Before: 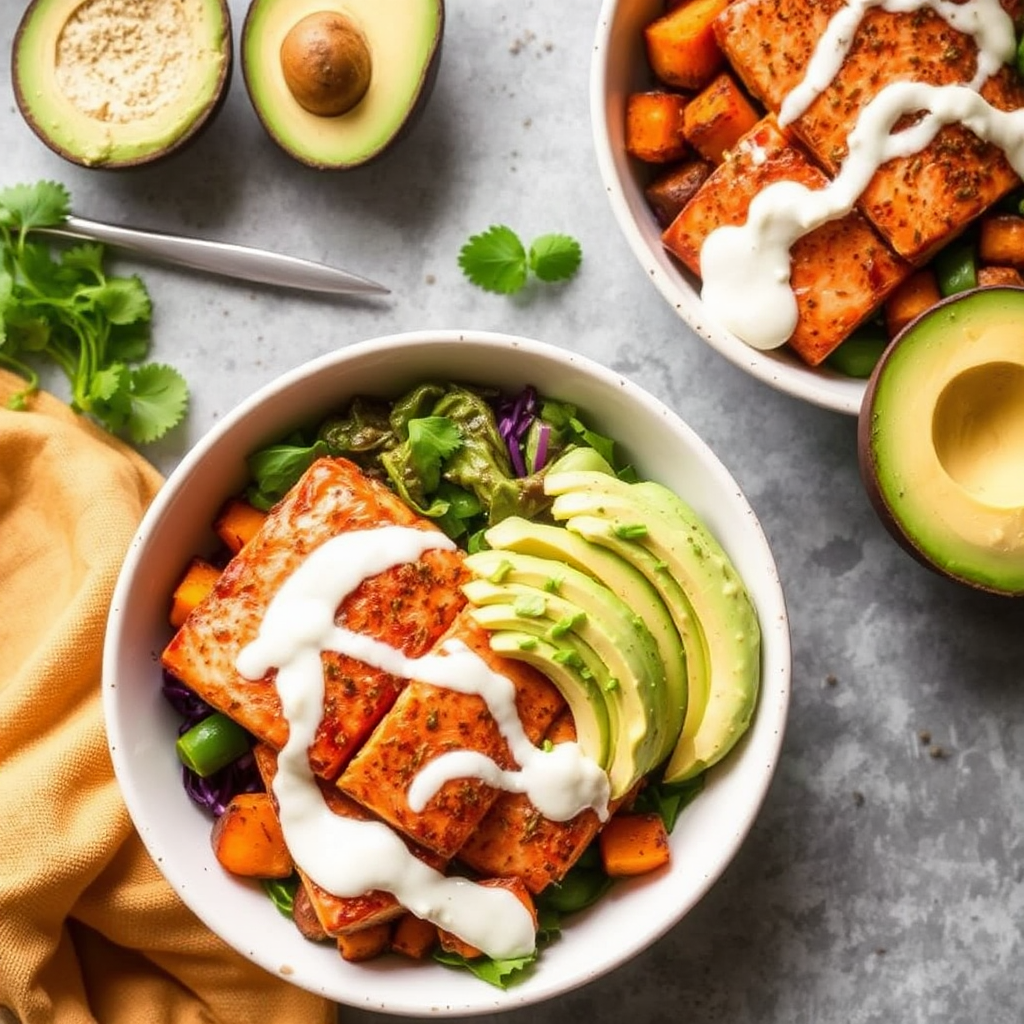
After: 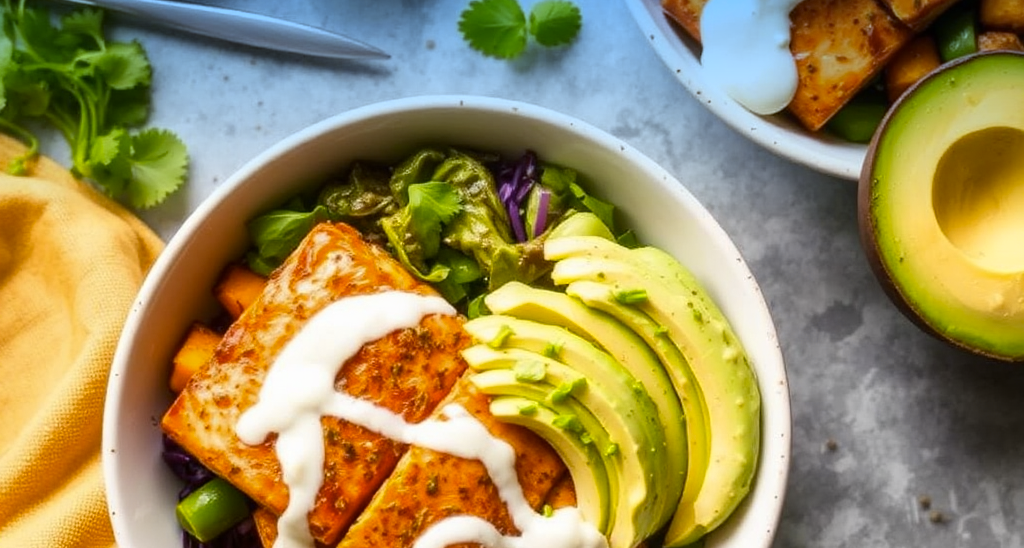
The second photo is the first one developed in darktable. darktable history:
graduated density: density 2.02 EV, hardness 44%, rotation 0.374°, offset 8.21, hue 208.8°, saturation 97%
crop and rotate: top 23.043%, bottom 23.437%
color contrast: green-magenta contrast 0.85, blue-yellow contrast 1.25, unbound 0
